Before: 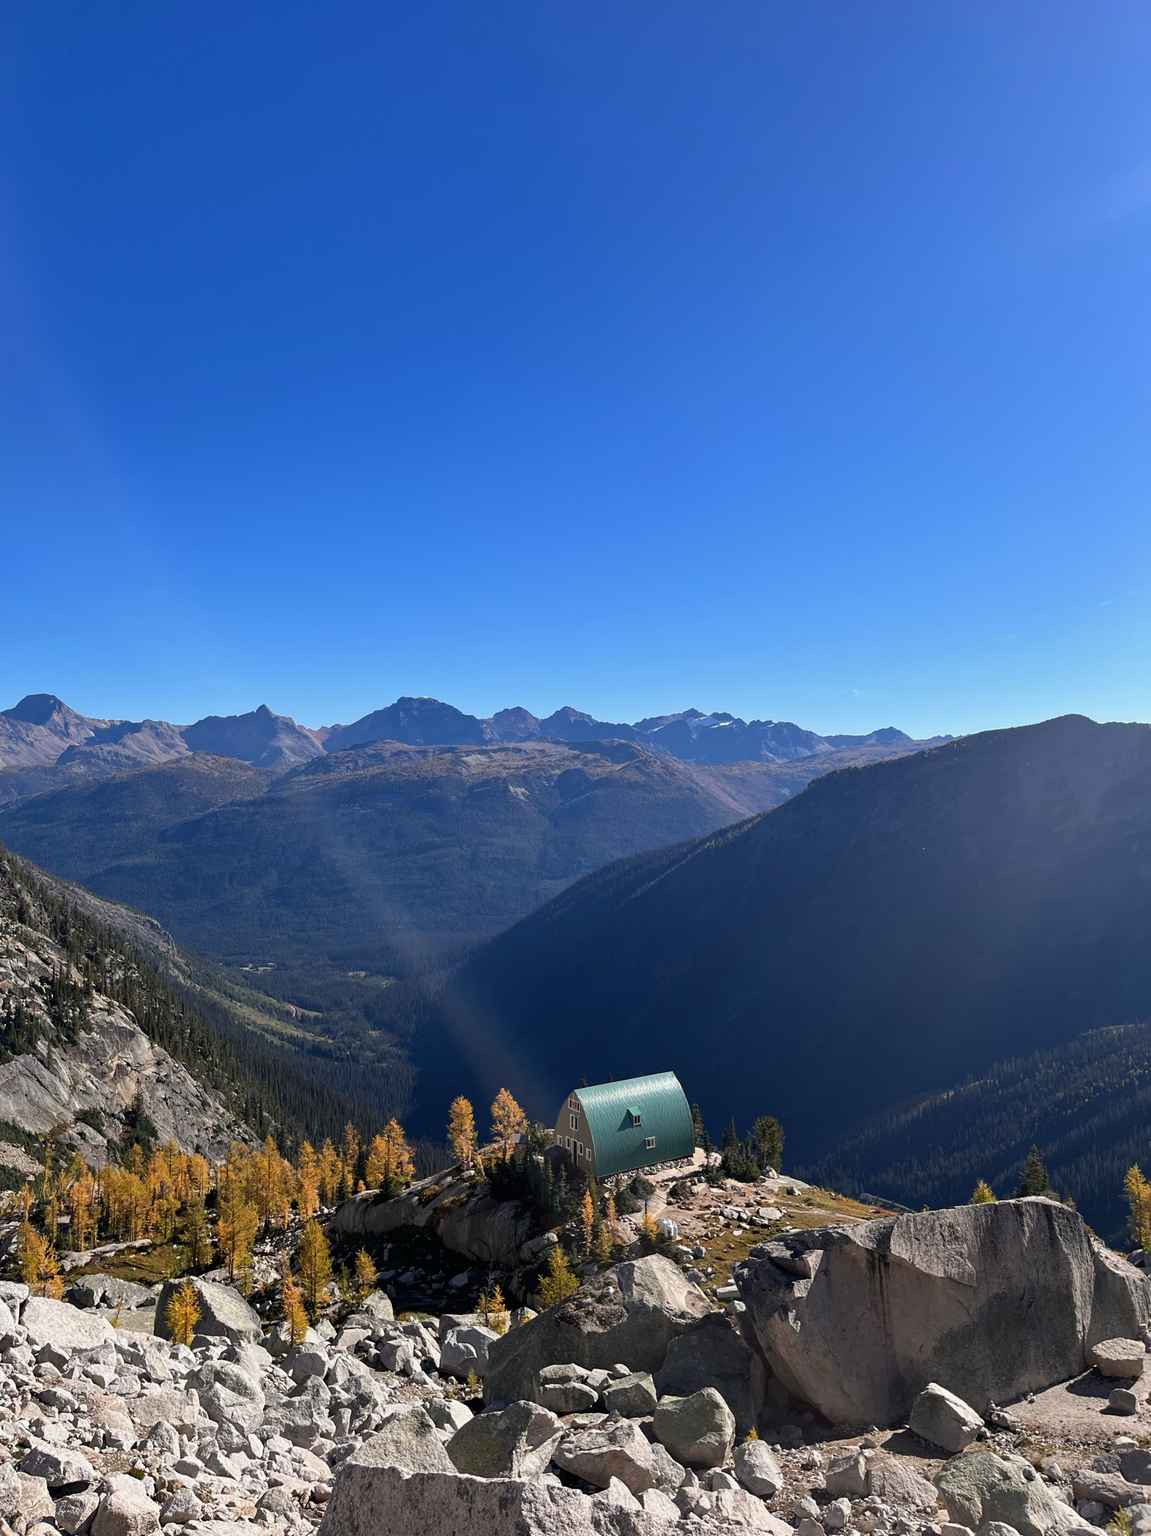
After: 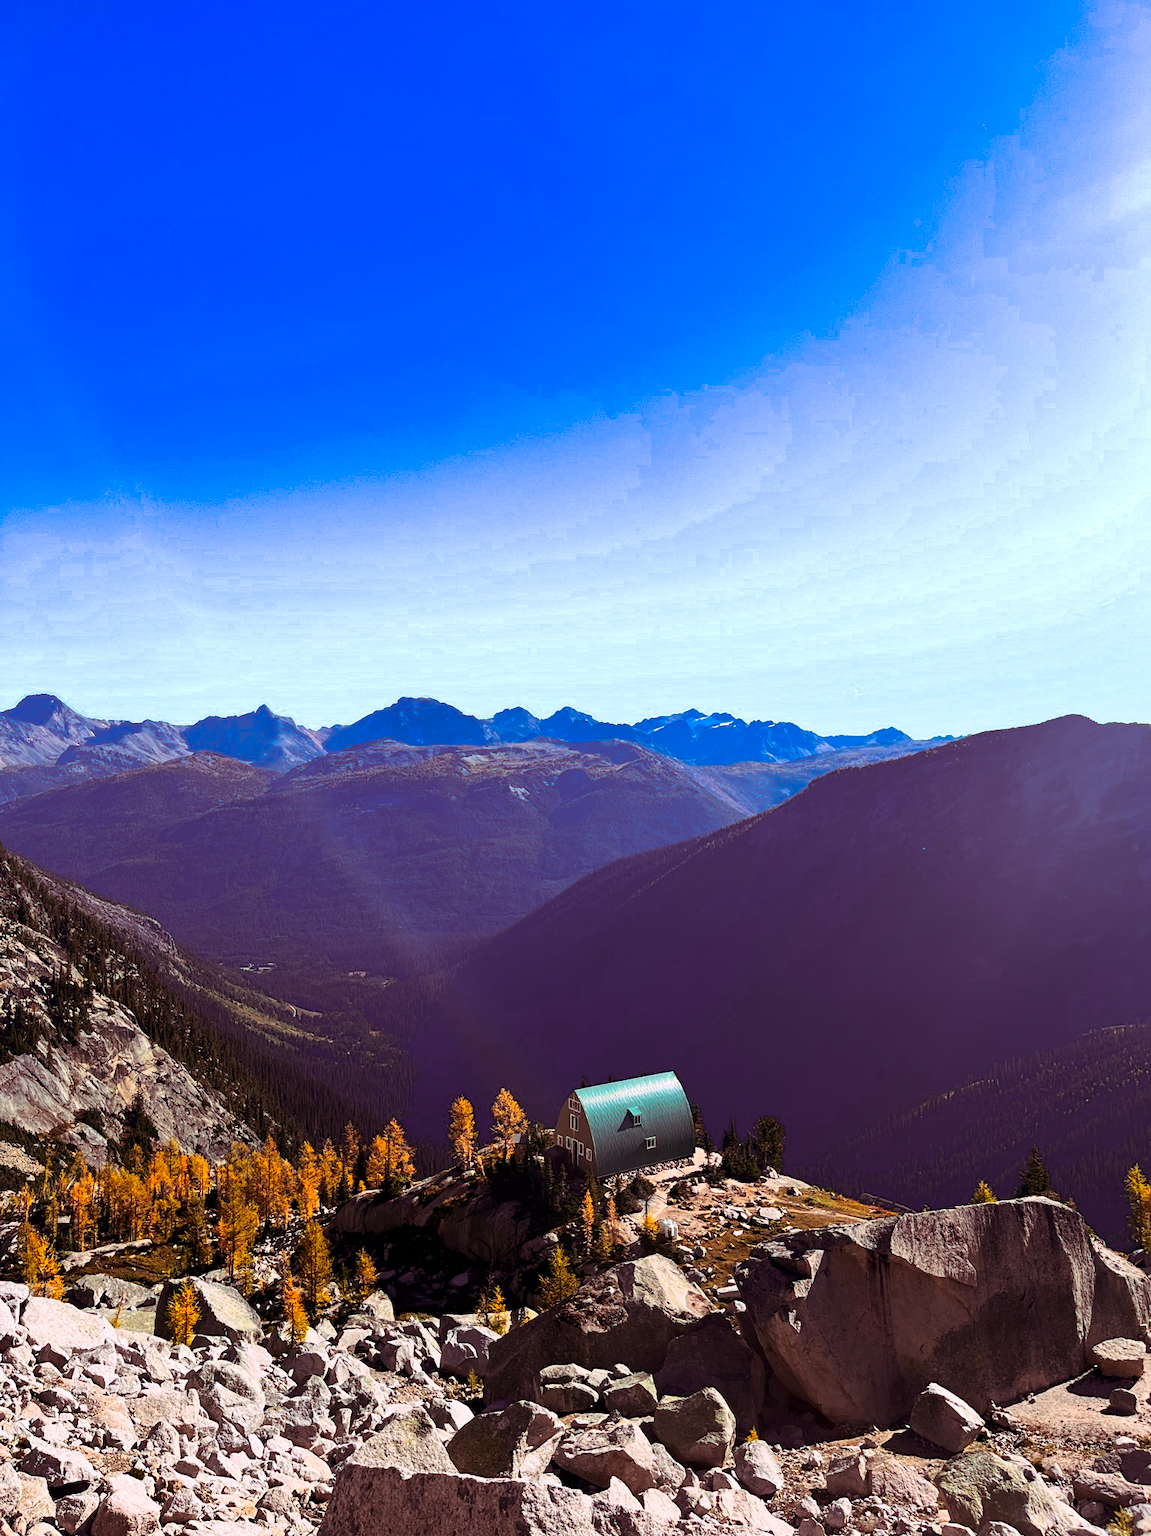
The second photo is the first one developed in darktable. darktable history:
contrast brightness saturation: contrast 0.26, brightness 0.02, saturation 0.87
split-toning: highlights › hue 298.8°, highlights › saturation 0.73, compress 41.76%
